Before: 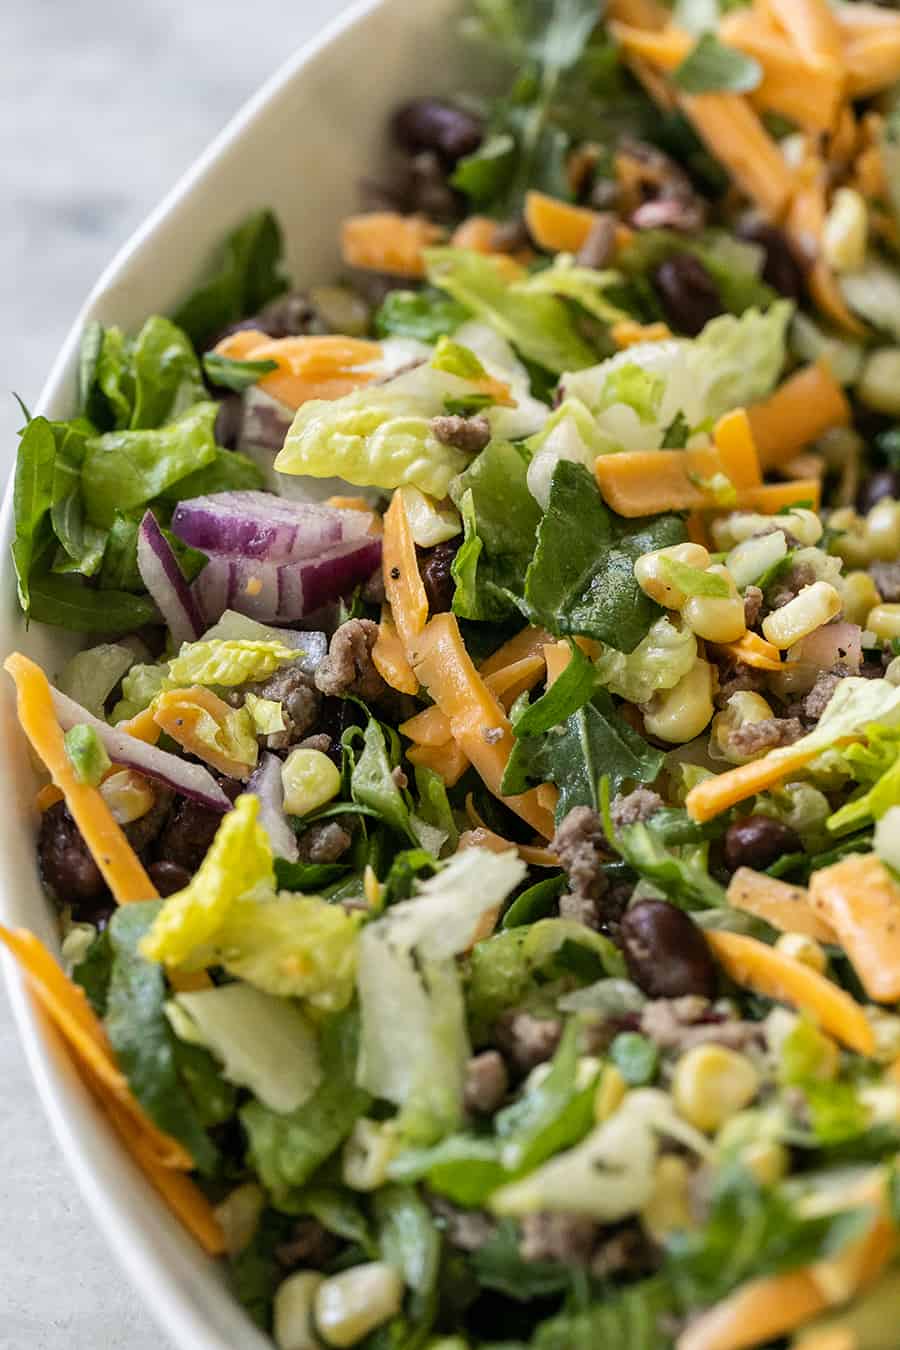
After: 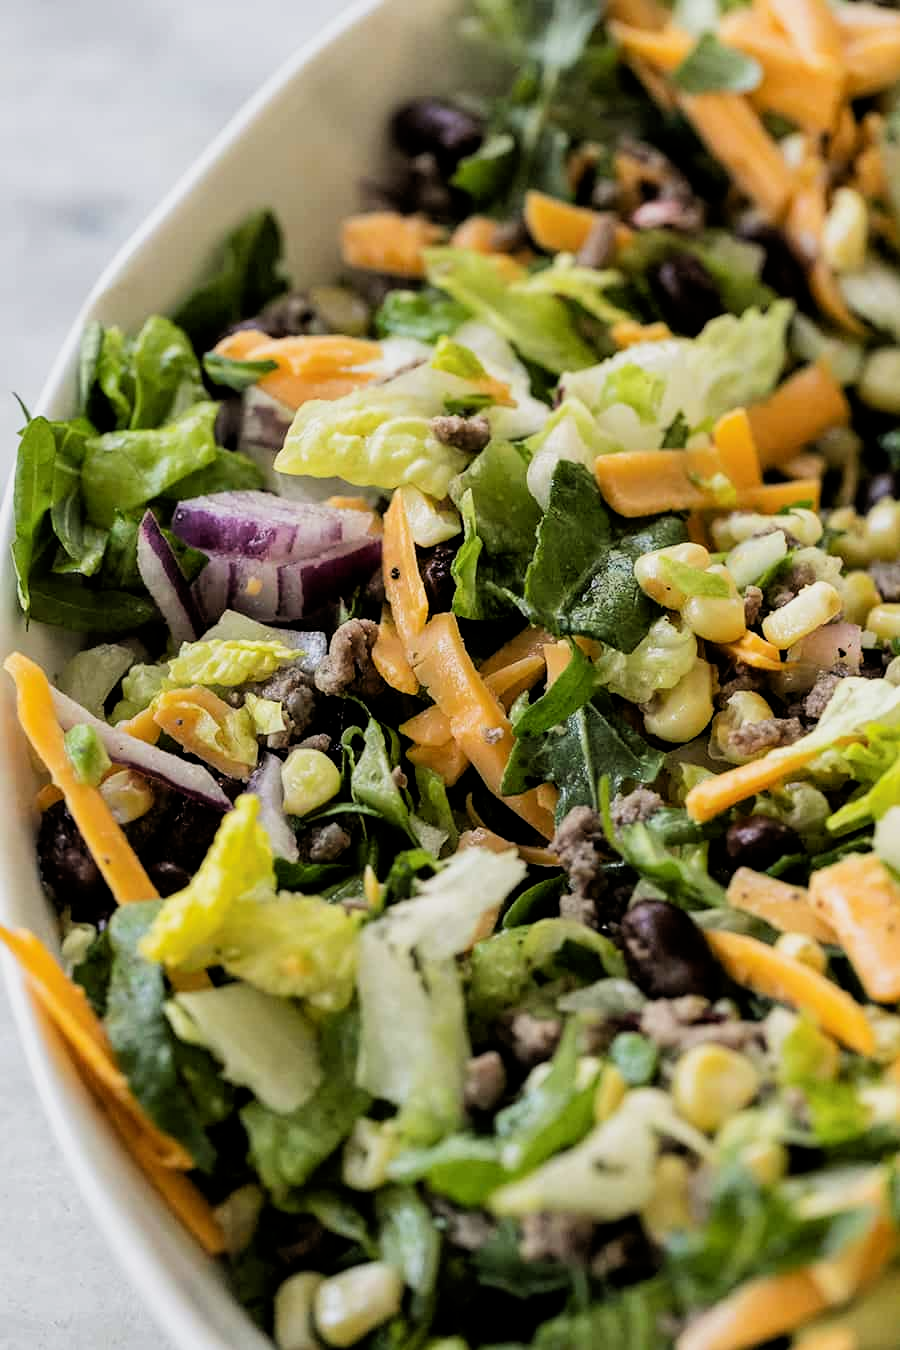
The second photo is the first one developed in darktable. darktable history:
filmic rgb: black relative exposure -5.13 EV, white relative exposure 3.2 EV, threshold 3.03 EV, hardness 3.47, contrast 1.187, highlights saturation mix -49.53%, enable highlight reconstruction true
